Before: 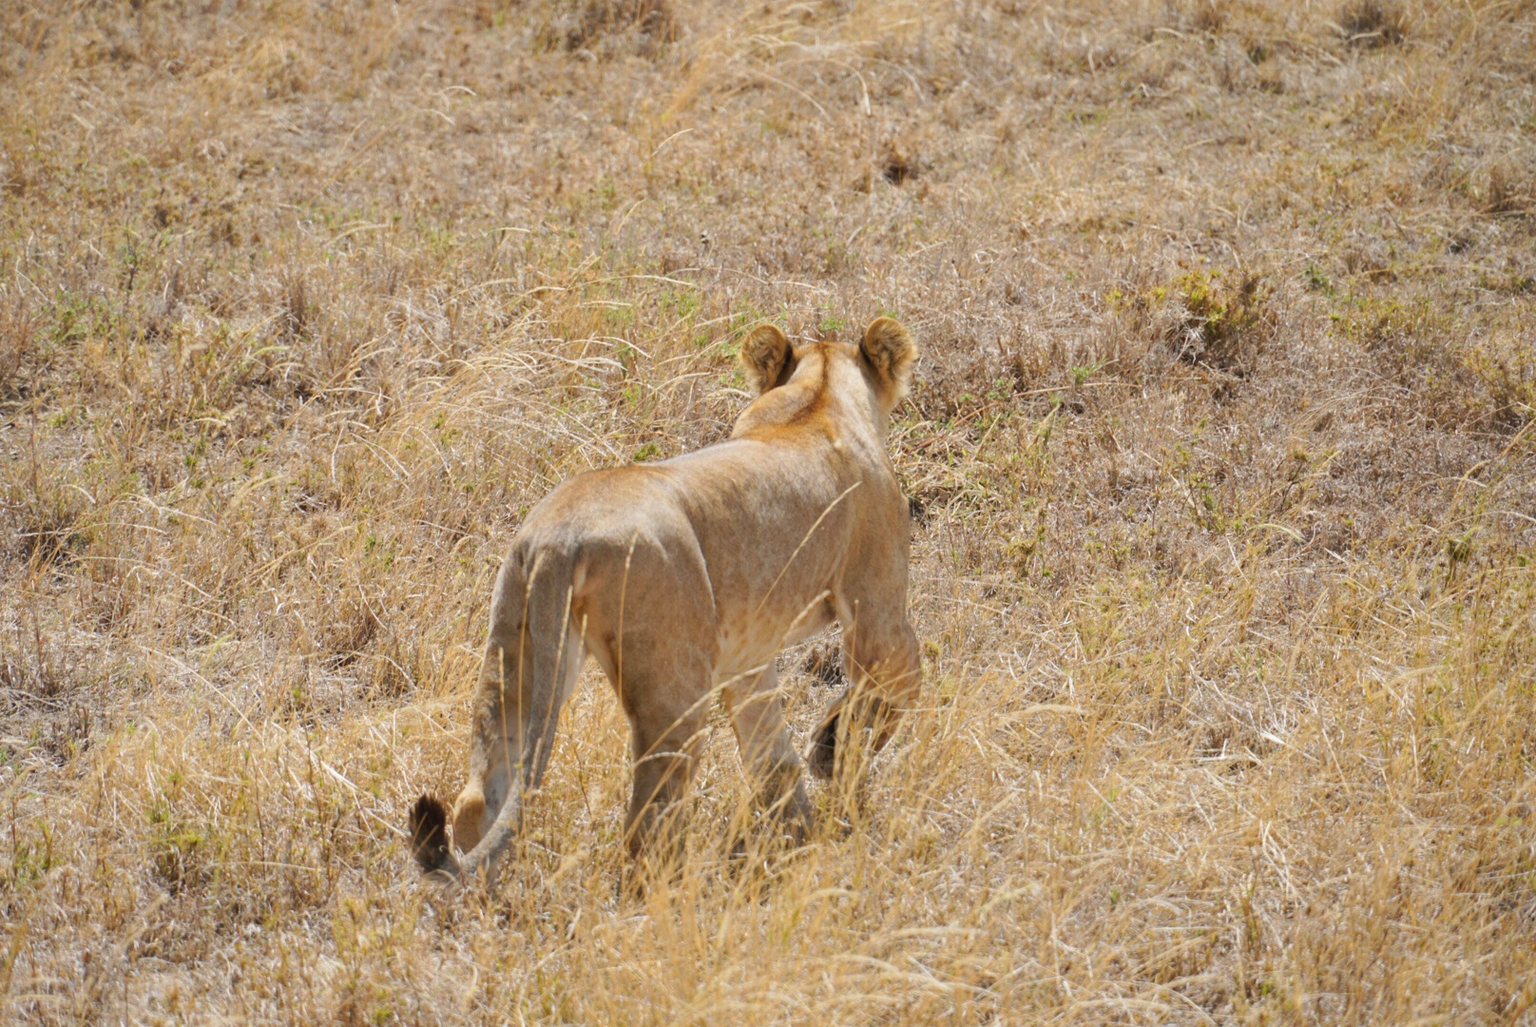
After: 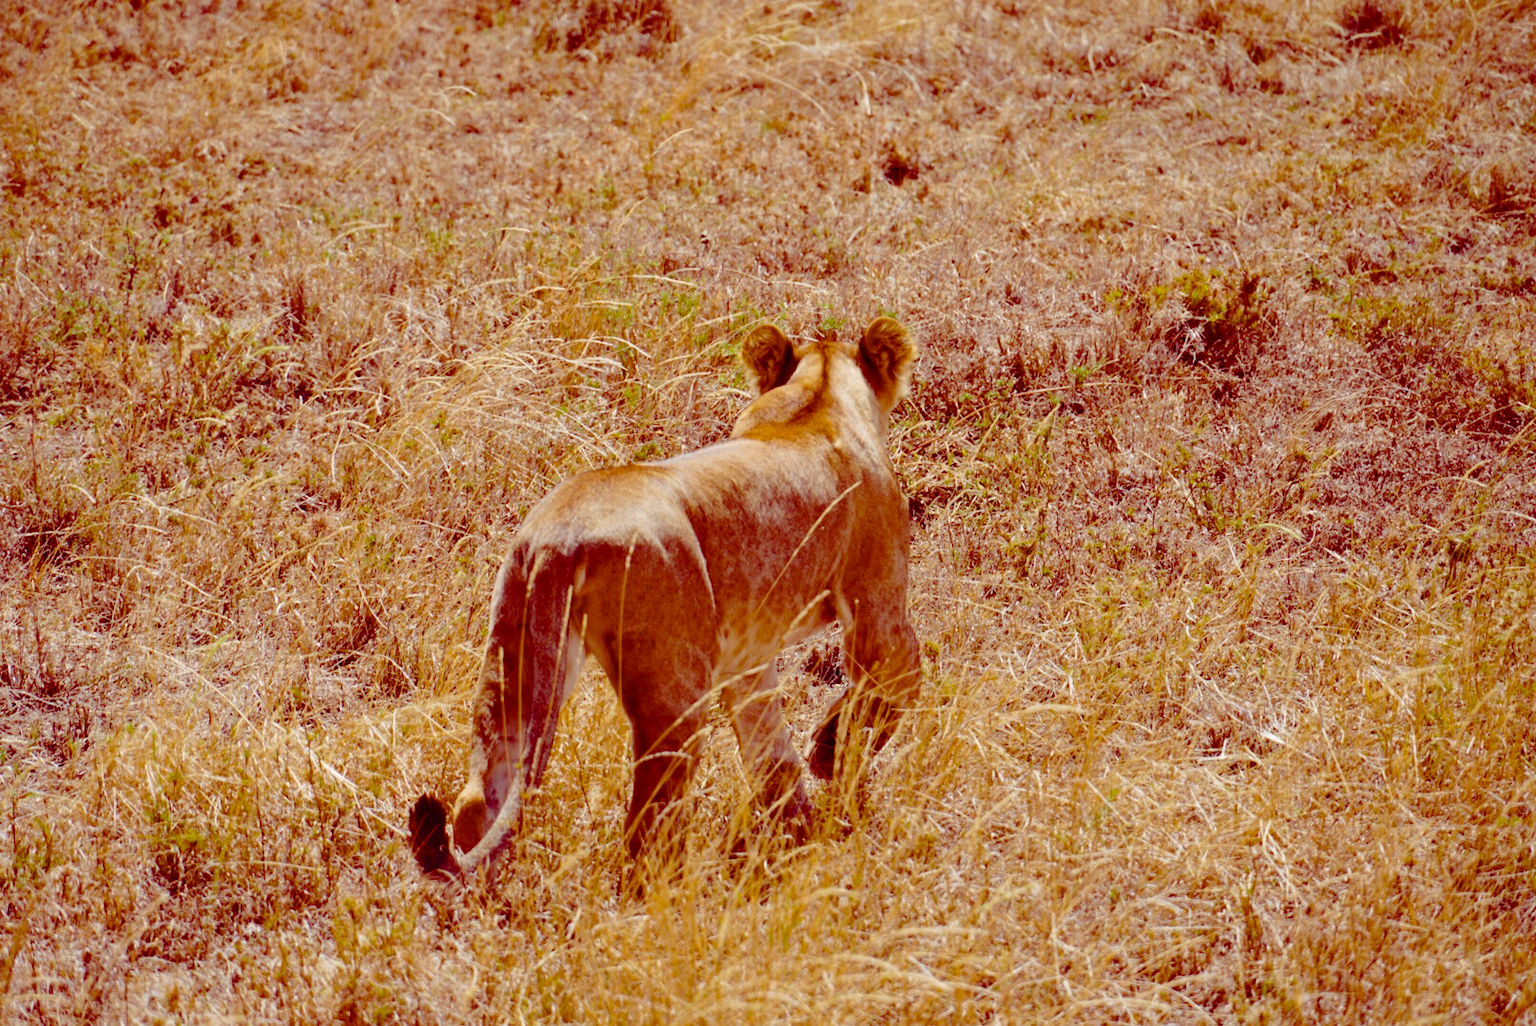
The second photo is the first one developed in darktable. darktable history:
color balance rgb: shadows lift › luminance -19.078%, shadows lift › chroma 35.188%, perceptual saturation grading › global saturation 30.501%, perceptual brilliance grading › global brilliance 2.803%, perceptual brilliance grading › highlights -3.458%, perceptual brilliance grading › shadows 3.638%, saturation formula JzAzBz (2021)
